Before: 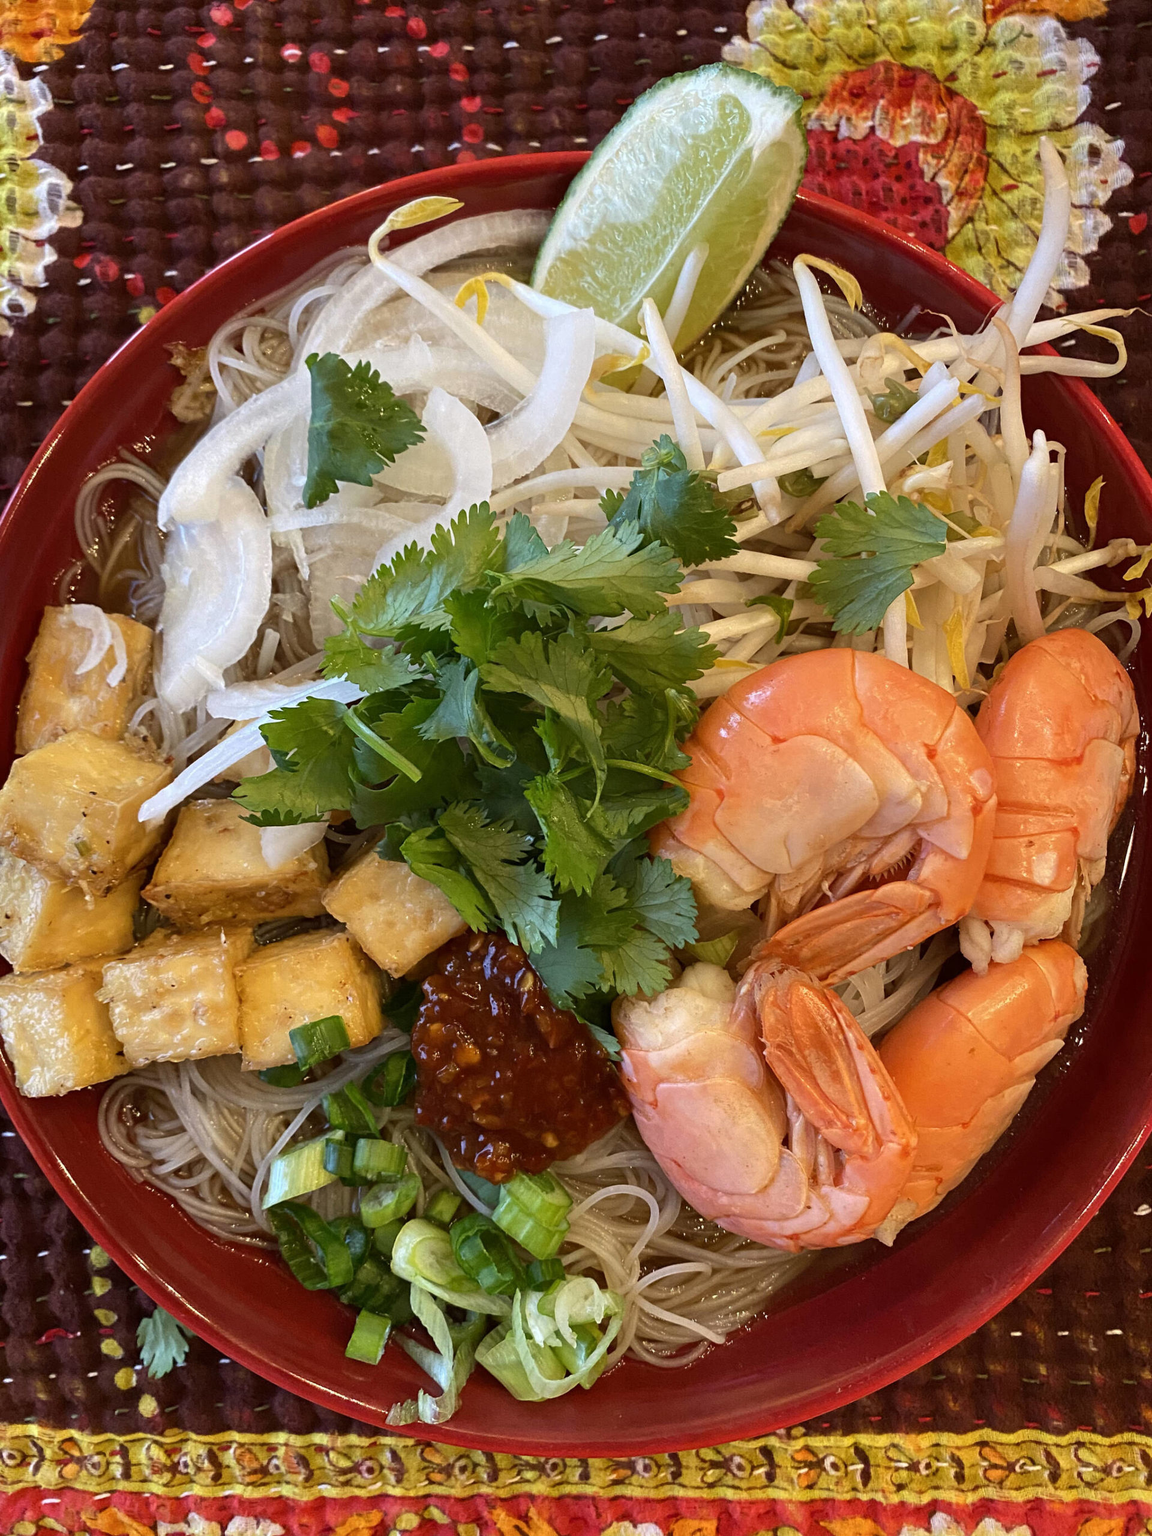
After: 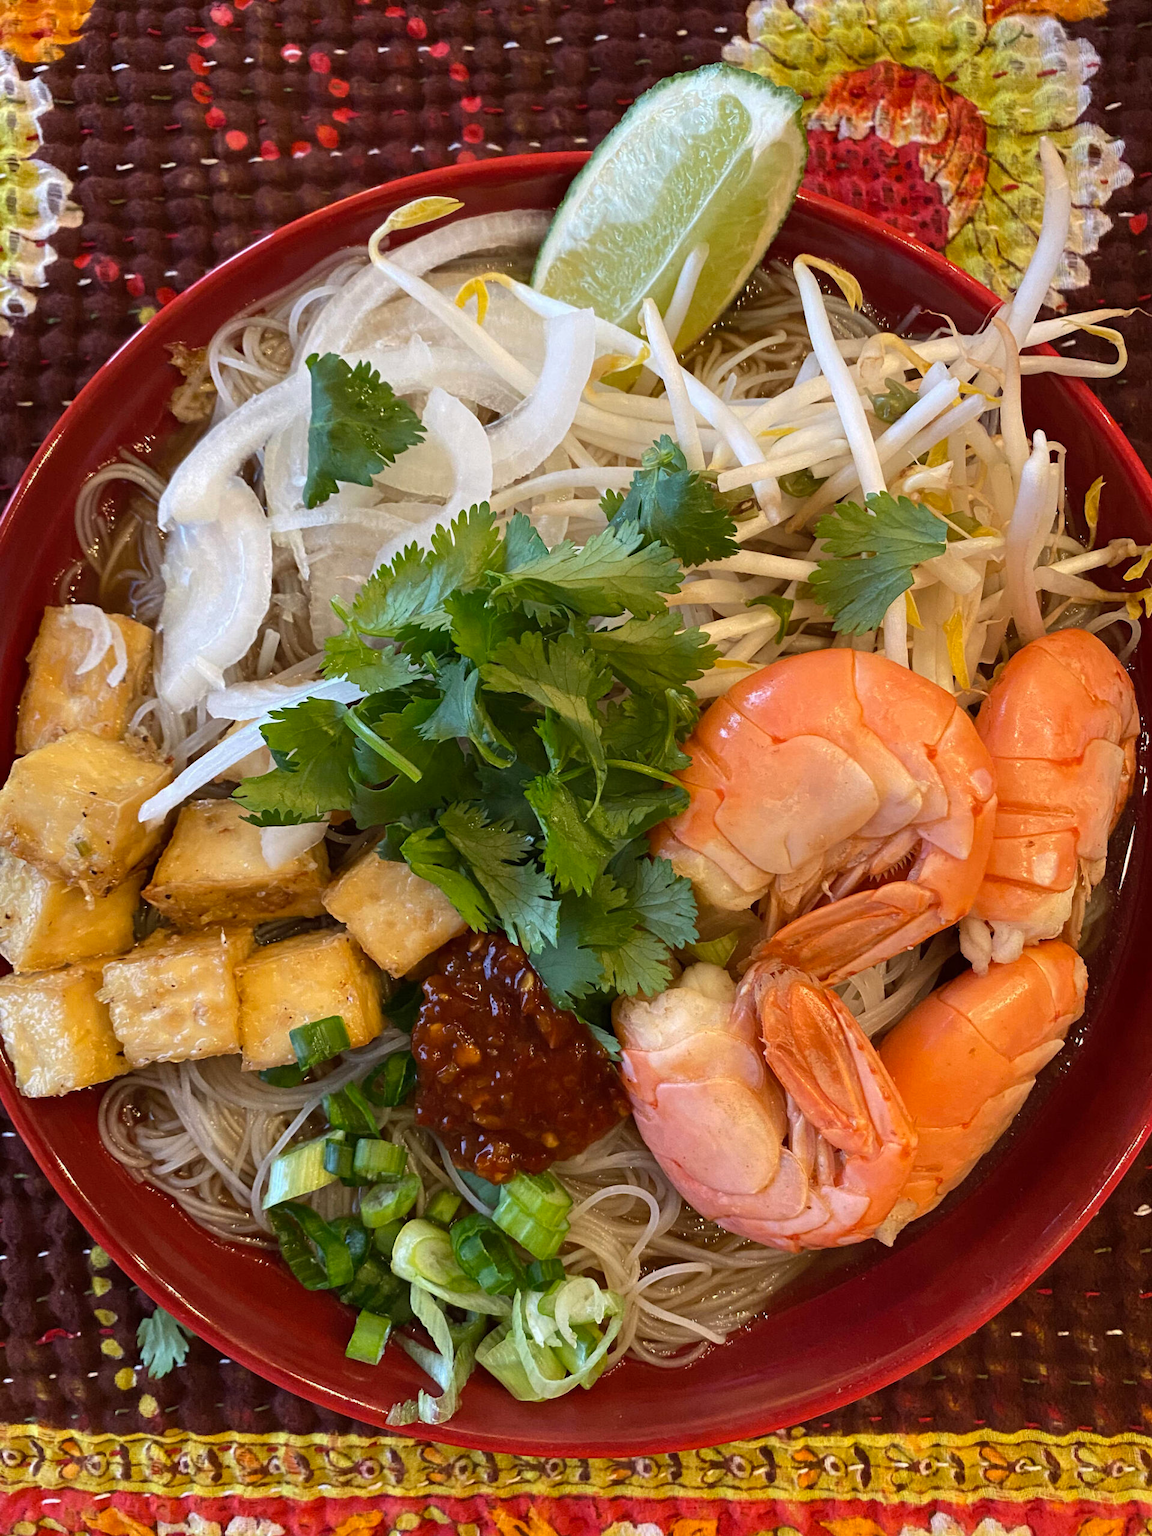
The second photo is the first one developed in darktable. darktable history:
contrast brightness saturation: saturation -0.068
